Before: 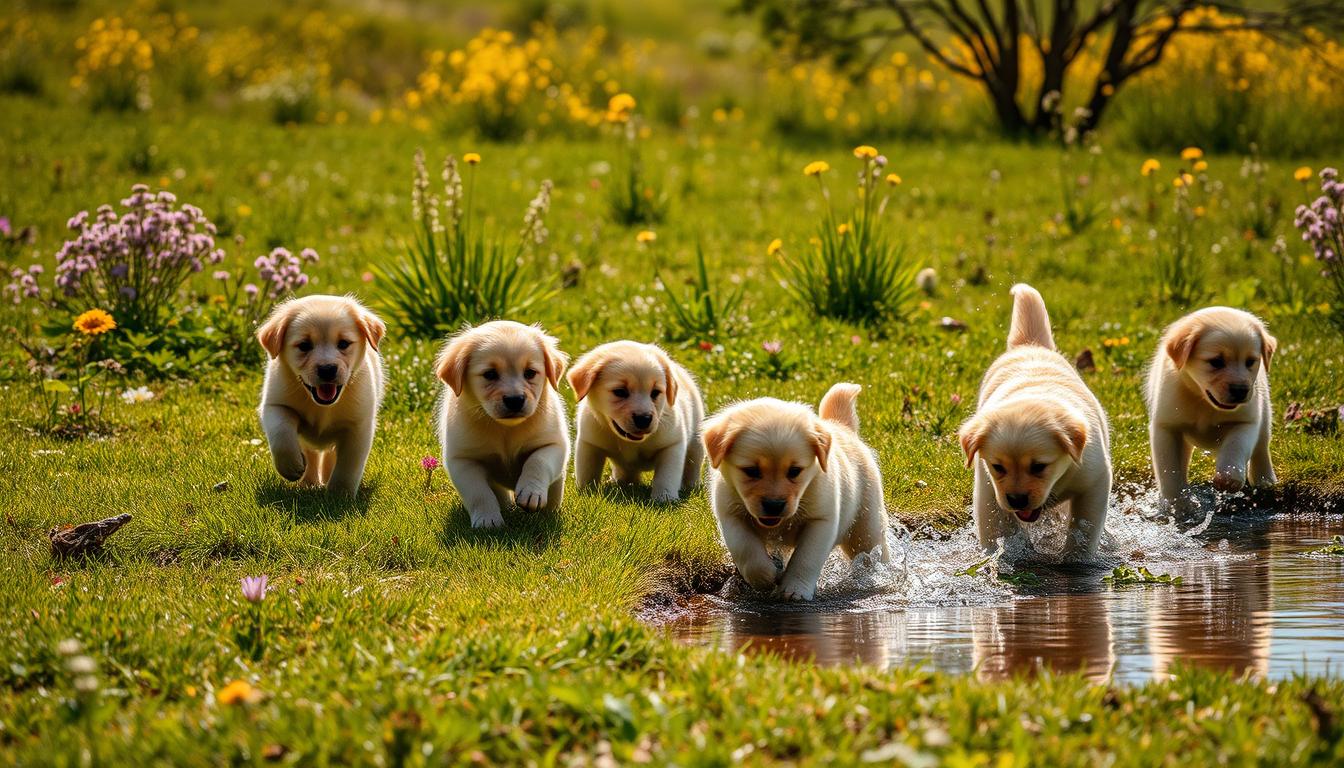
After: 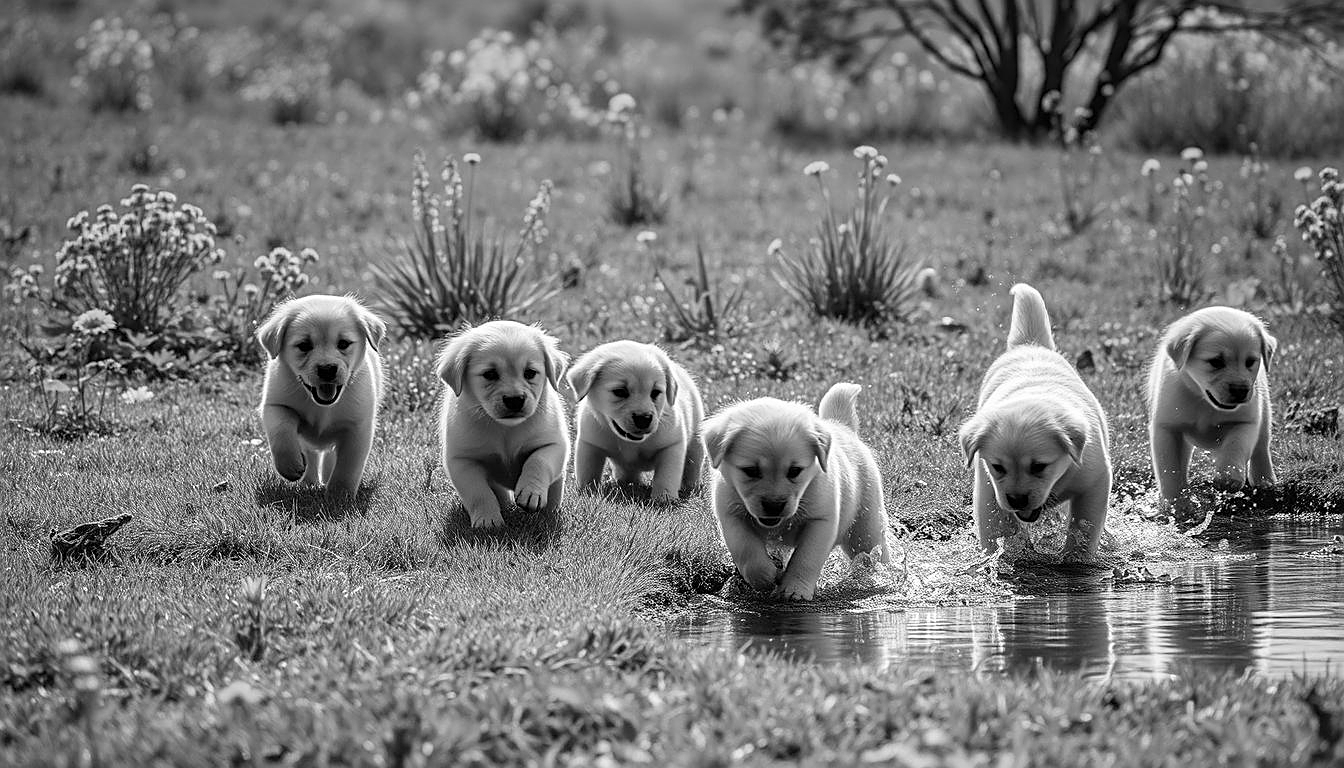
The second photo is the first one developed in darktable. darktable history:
contrast brightness saturation: contrast 0.05, brightness 0.06, saturation 0.01
sharpen: on, module defaults
monochrome: on, module defaults
